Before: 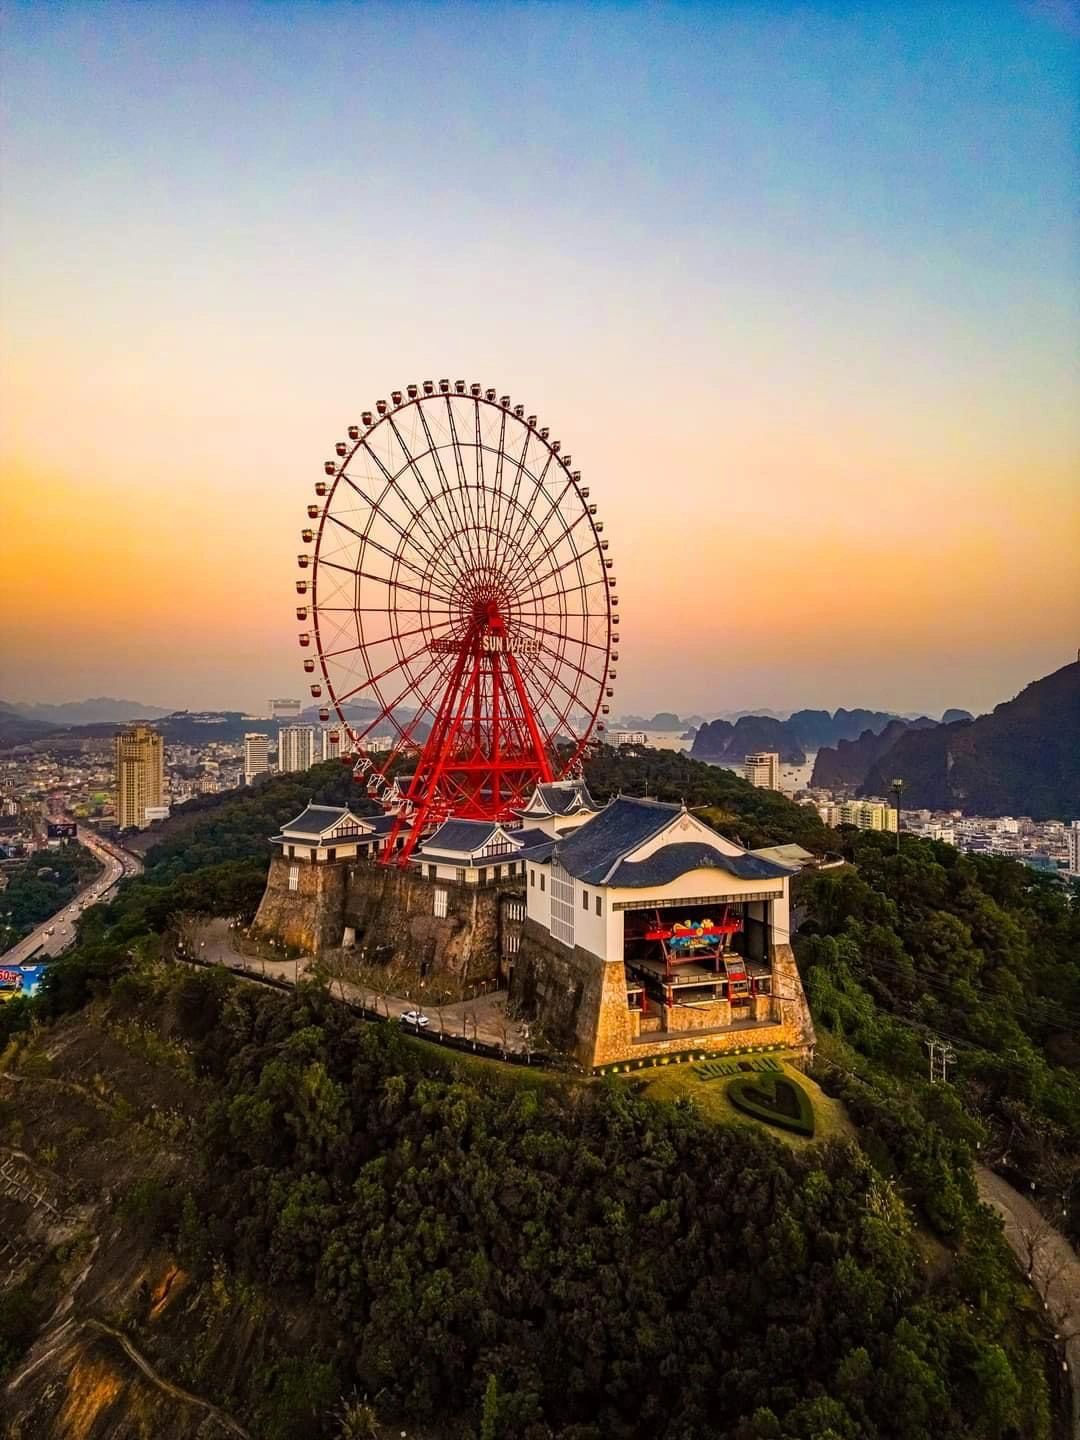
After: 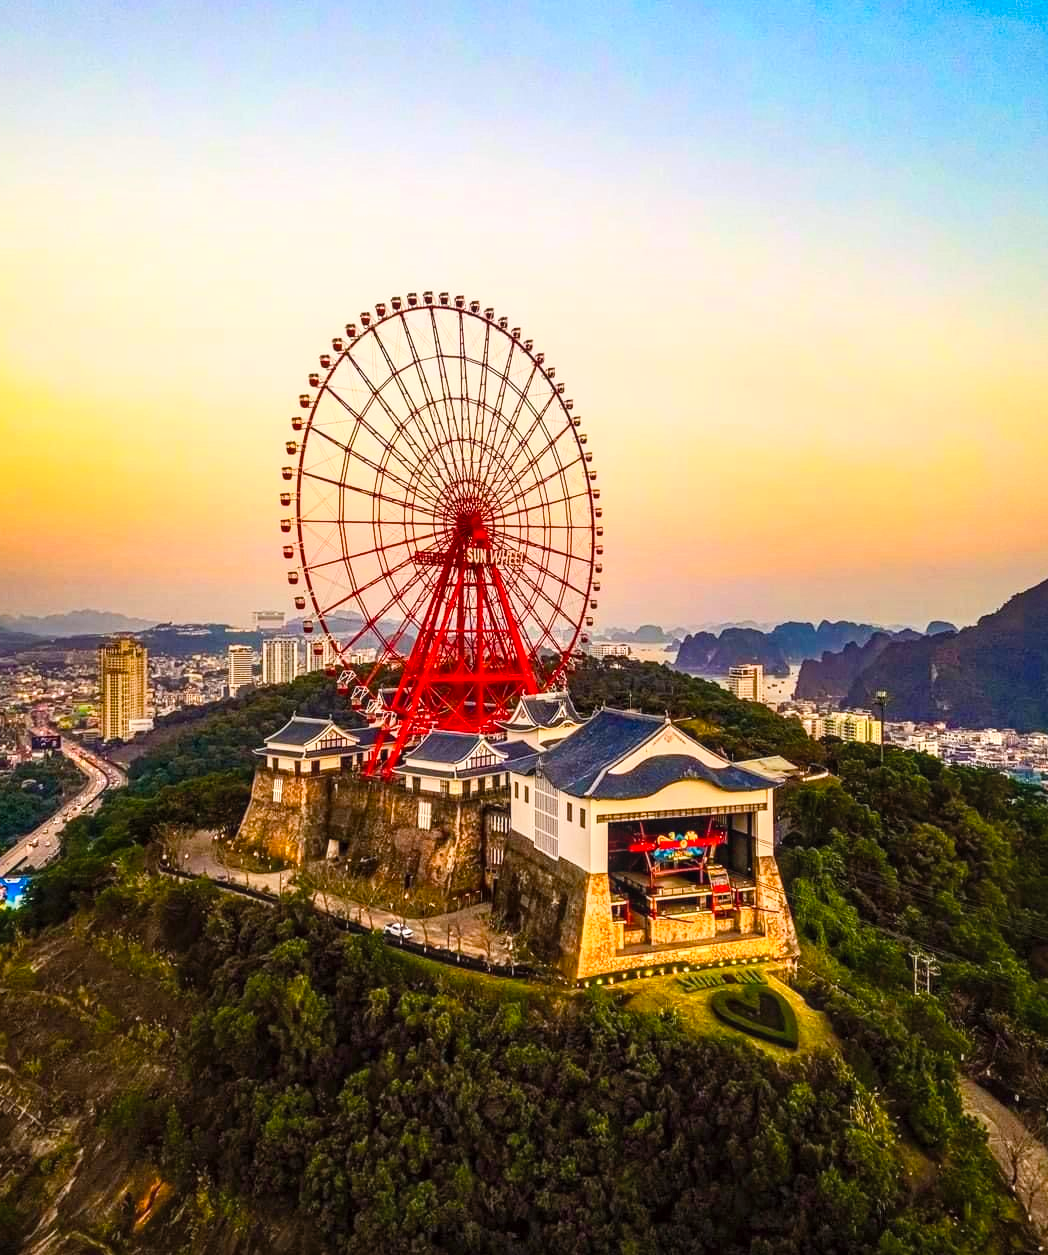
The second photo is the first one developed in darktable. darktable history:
contrast brightness saturation: contrast 0.2, brightness 0.16, saturation 0.22
color balance rgb: linear chroma grading › shadows 32%, linear chroma grading › global chroma -2%, linear chroma grading › mid-tones 4%, perceptual saturation grading › global saturation -2%, perceptual saturation grading › highlights -8%, perceptual saturation grading › mid-tones 8%, perceptual saturation grading › shadows 4%, perceptual brilliance grading › highlights 8%, perceptual brilliance grading › mid-tones 4%, perceptual brilliance grading › shadows 2%, global vibrance 16%, saturation formula JzAzBz (2021)
crop: left 1.507%, top 6.147%, right 1.379%, bottom 6.637%
local contrast: on, module defaults
